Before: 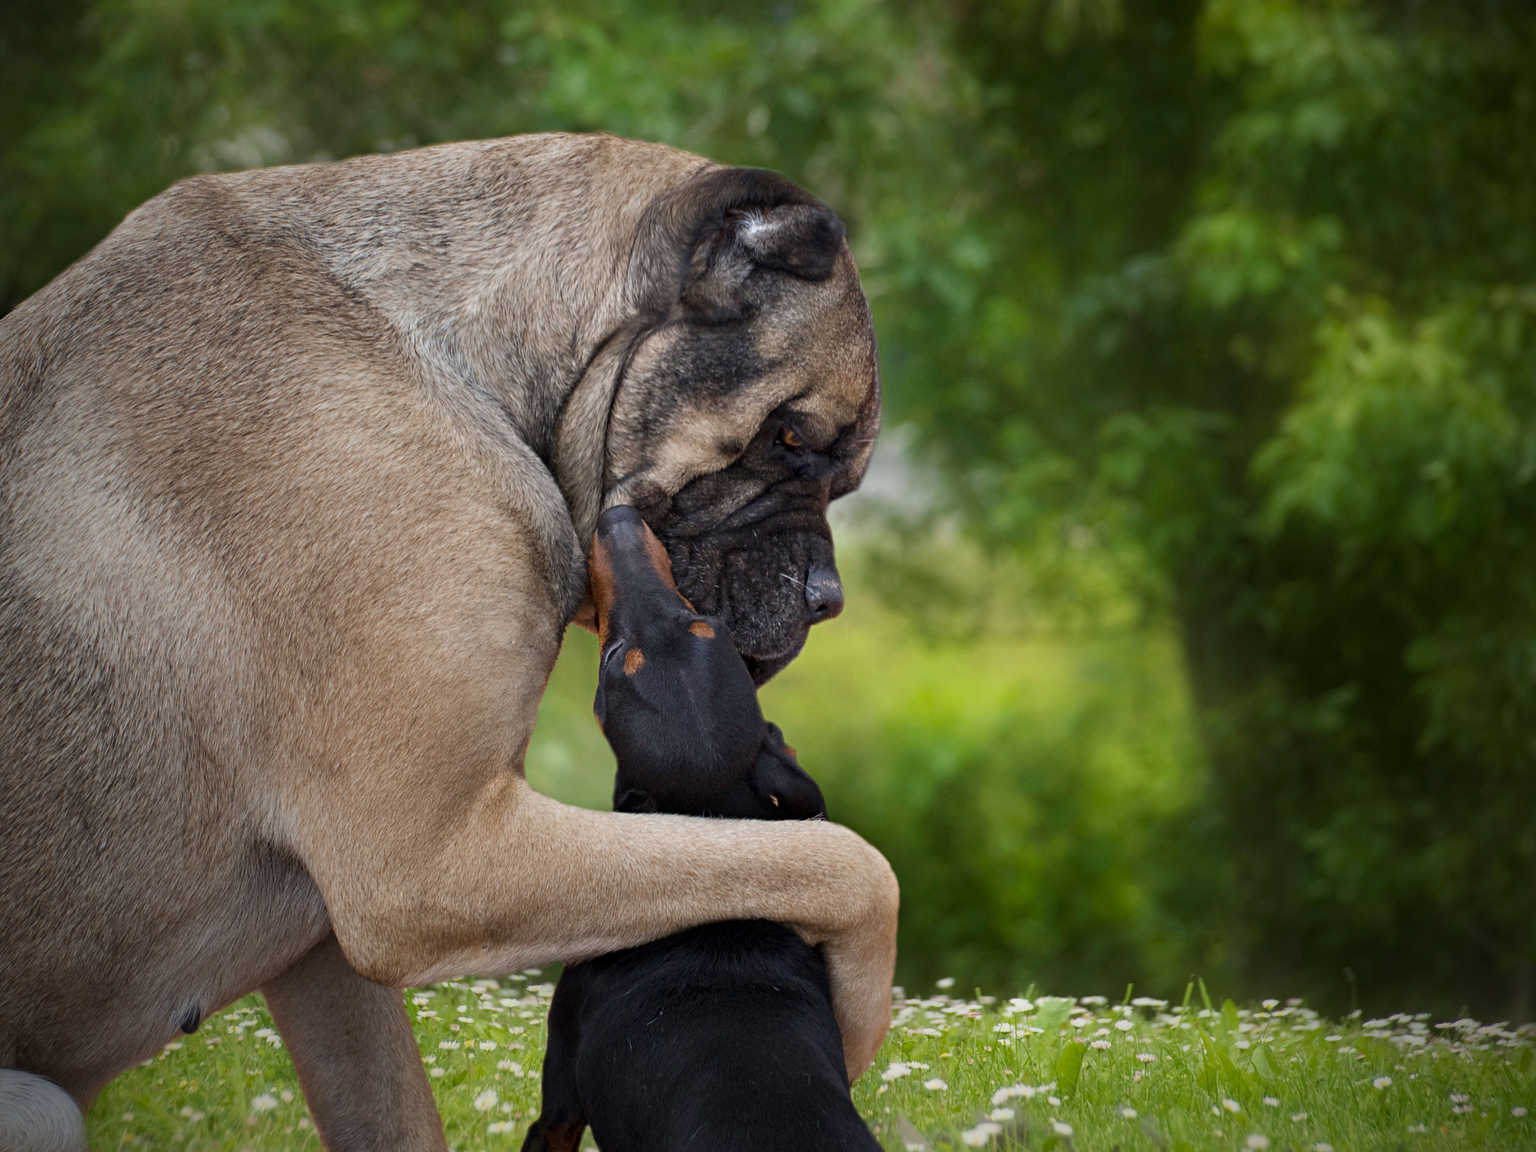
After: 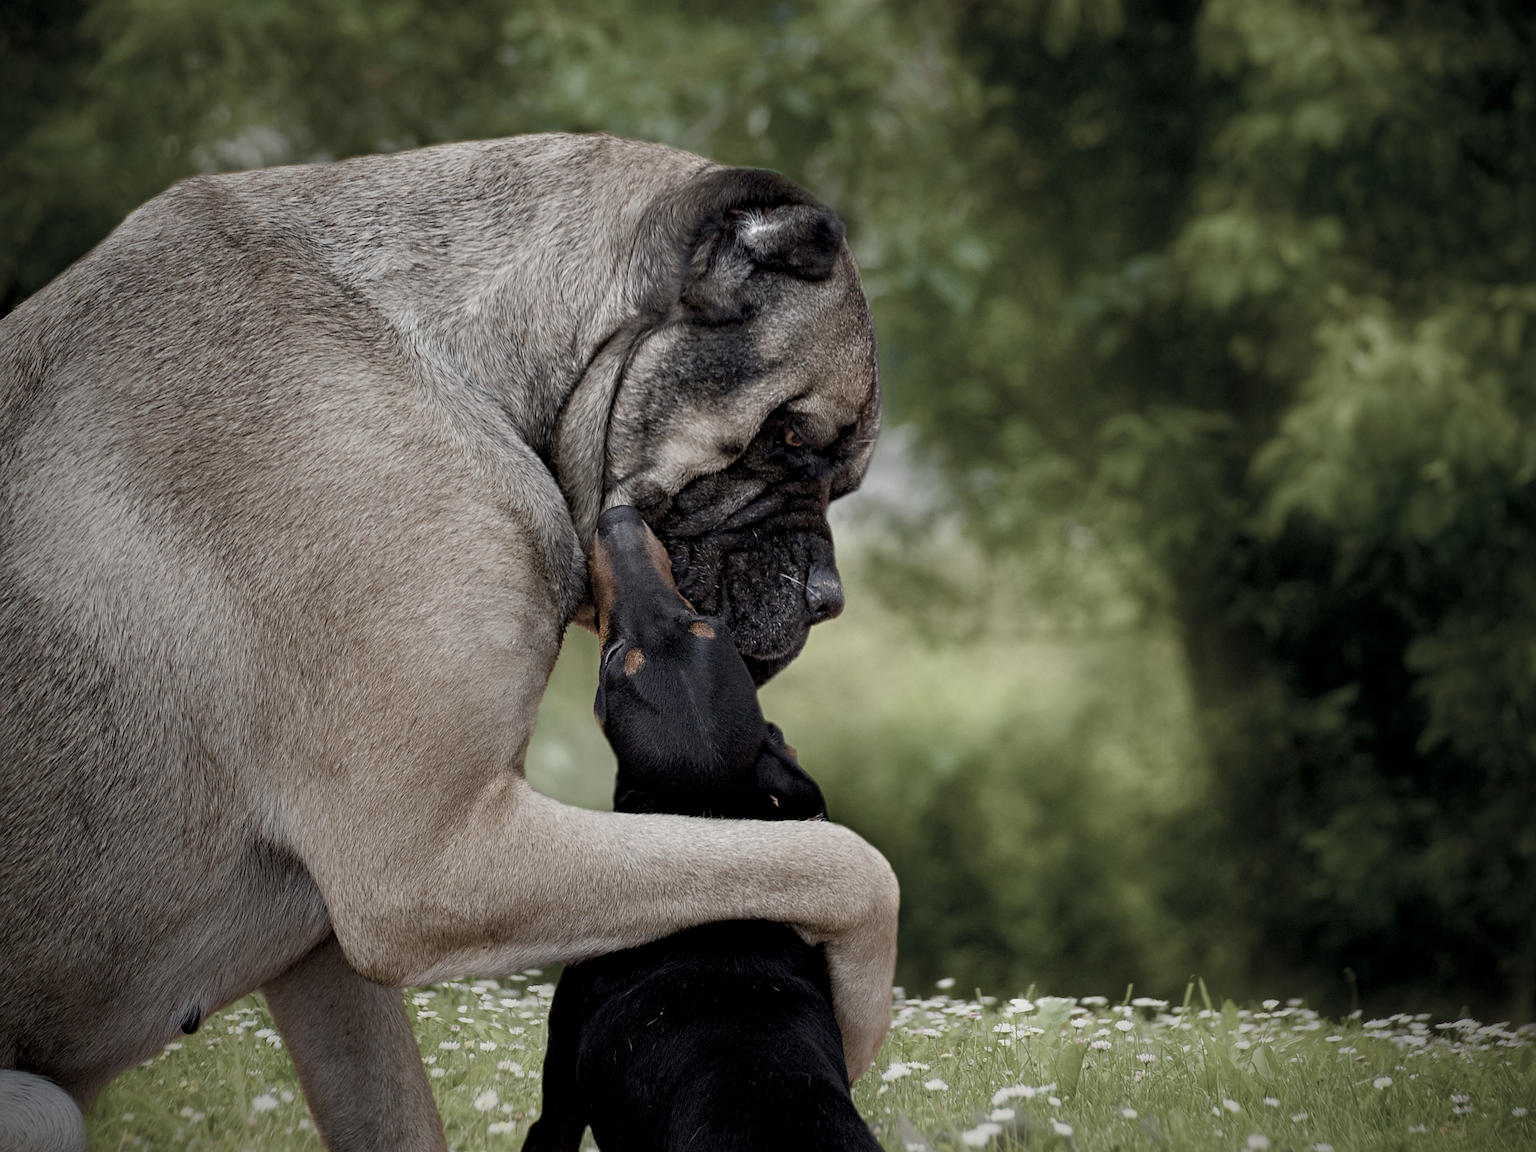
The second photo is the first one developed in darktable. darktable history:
color correction: highlights b* -0.014, saturation 0.351
sharpen: on, module defaults
color balance rgb: global offset › luminance -0.844%, perceptual saturation grading › global saturation 20%, perceptual saturation grading › highlights -49.546%, perceptual saturation grading › shadows 24.648%, global vibrance 39.52%
